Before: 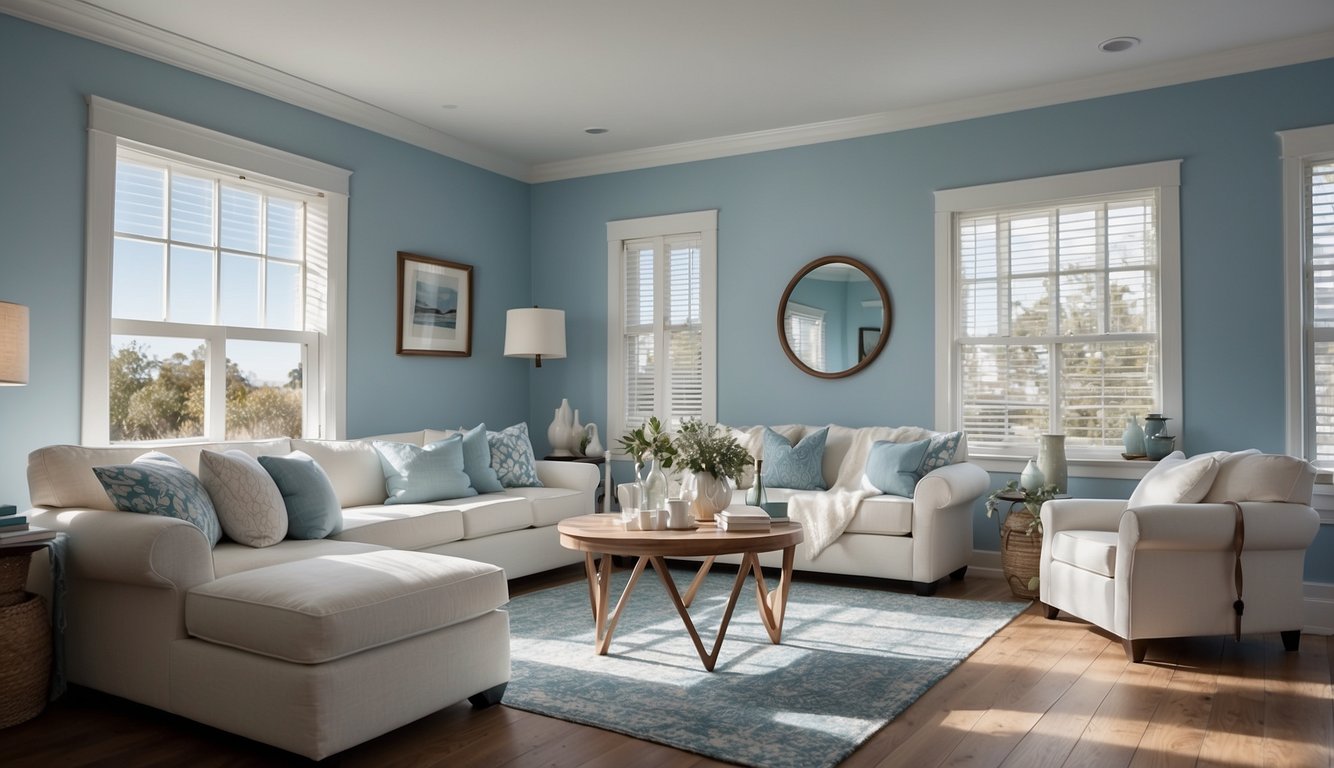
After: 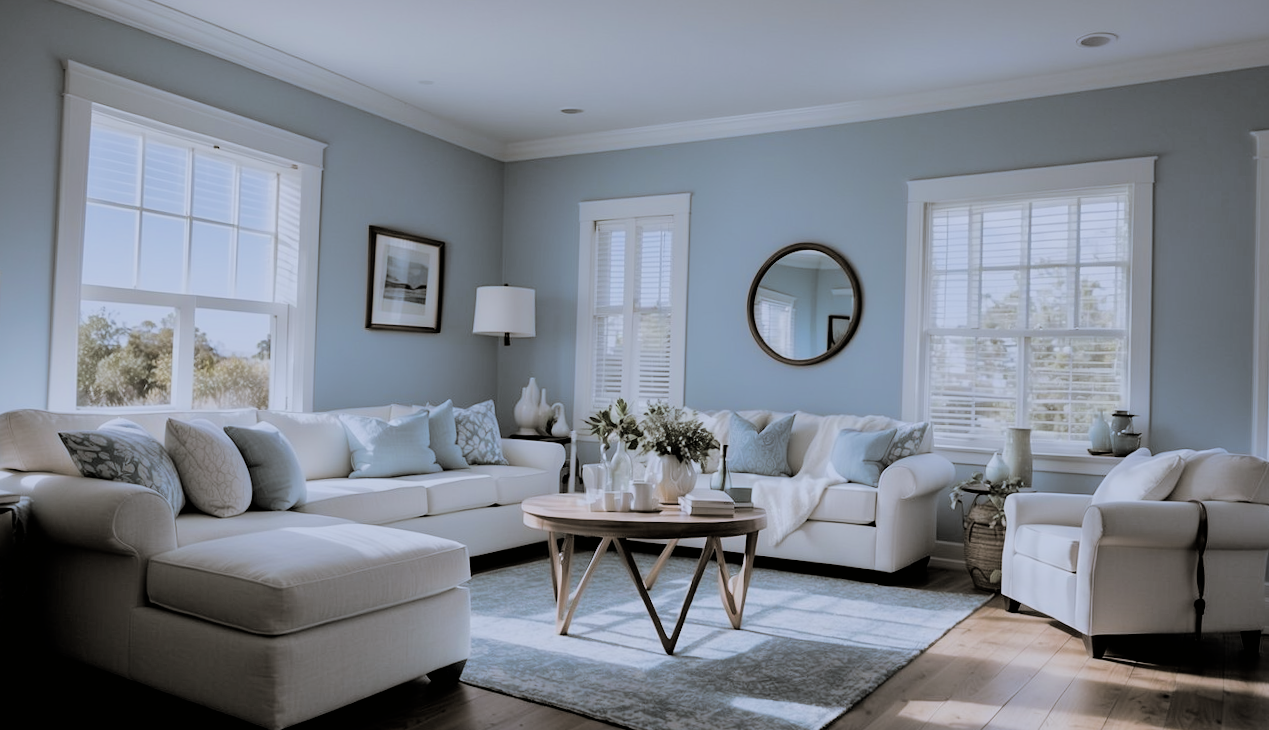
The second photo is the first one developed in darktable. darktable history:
filmic rgb: black relative exposure -4.14 EV, white relative exposure 5.1 EV, hardness 2.11, contrast 1.165
white balance: red 0.948, green 1.02, blue 1.176
crop and rotate: angle -1.69°
split-toning: shadows › hue 46.8°, shadows › saturation 0.17, highlights › hue 316.8°, highlights › saturation 0.27, balance -51.82
